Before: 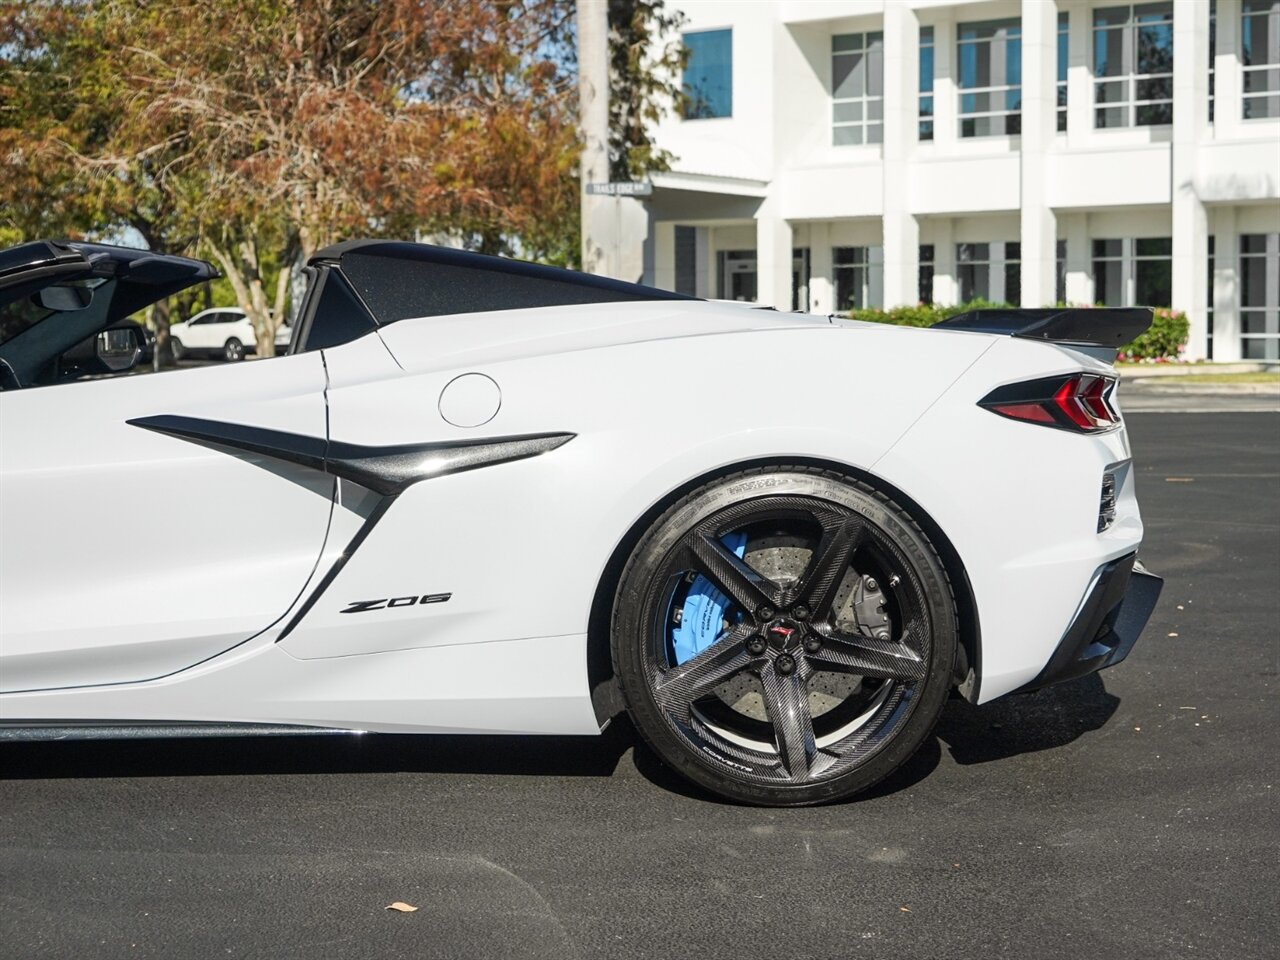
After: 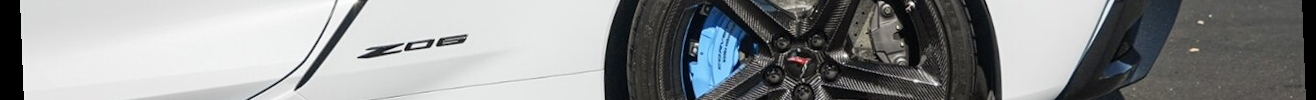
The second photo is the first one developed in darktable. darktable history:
rotate and perspective: rotation -2.22°, lens shift (horizontal) -0.022, automatic cropping off
crop and rotate: top 59.084%, bottom 30.916%
